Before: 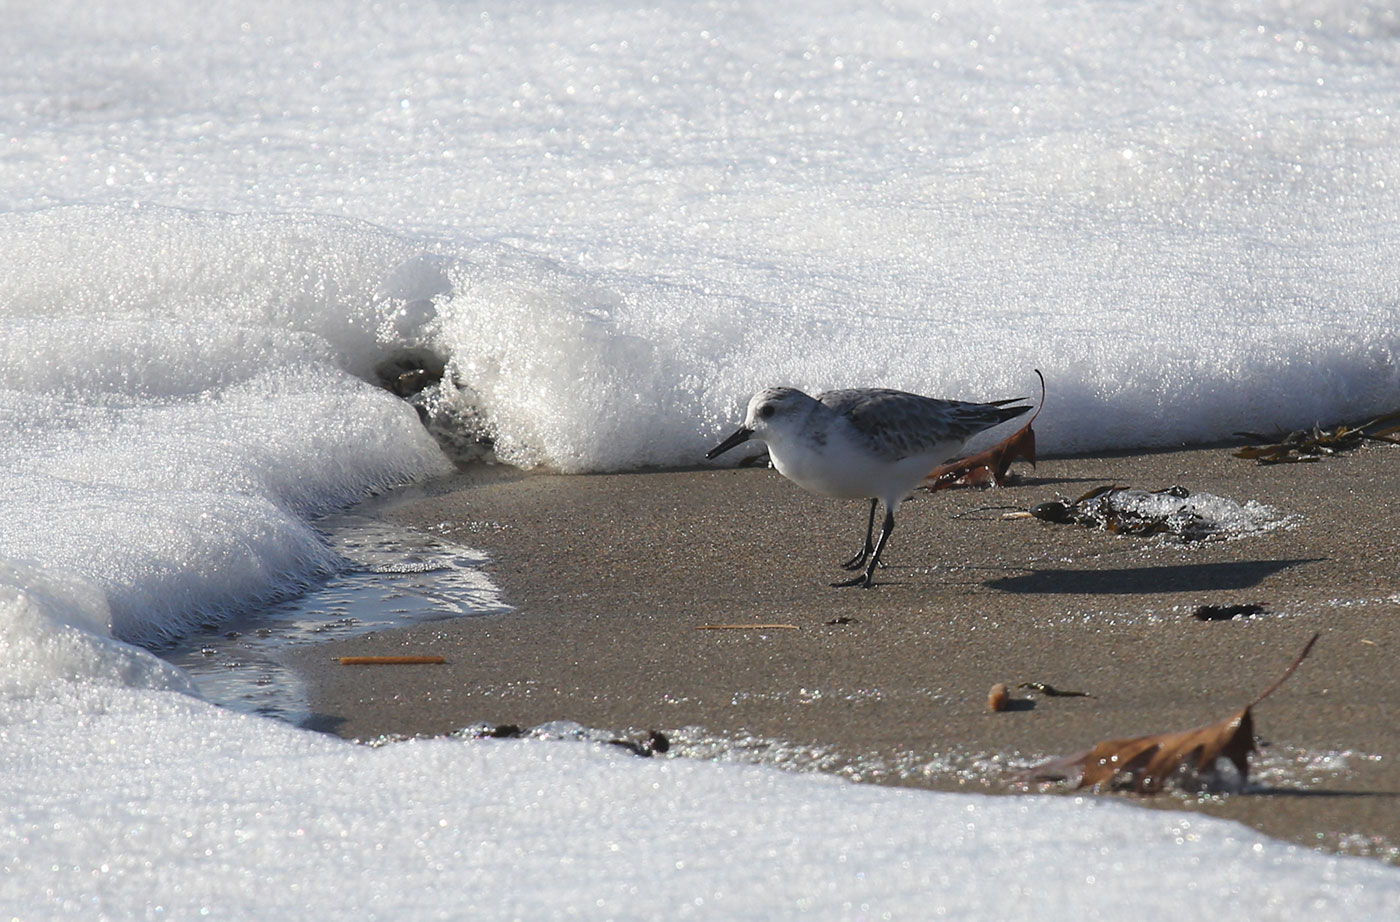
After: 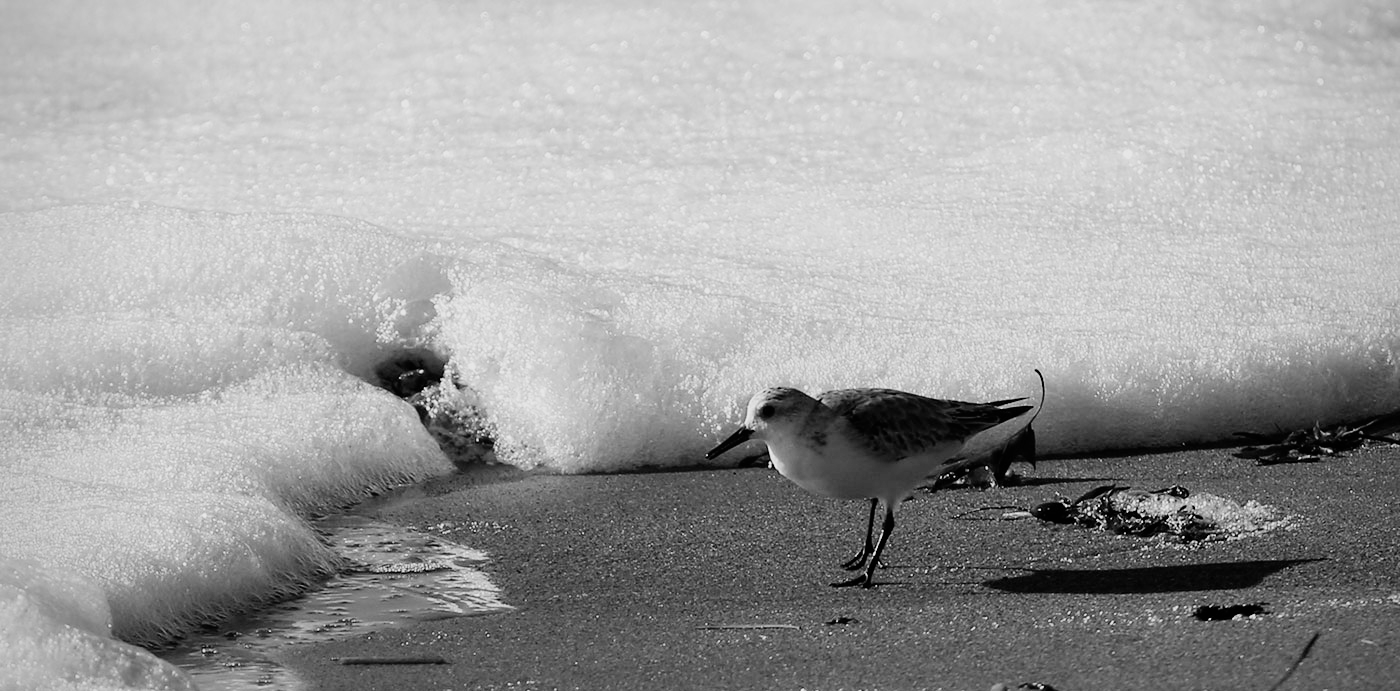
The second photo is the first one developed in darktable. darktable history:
vignetting: fall-off radius 63.35%
filmic rgb: black relative exposure -5.14 EV, white relative exposure 3.52 EV, hardness 3.16, contrast 1.3, highlights saturation mix -49.15%, add noise in highlights 0.002, preserve chrominance no, color science v3 (2019), use custom middle-gray values true, contrast in highlights soft
crop: bottom 24.951%
